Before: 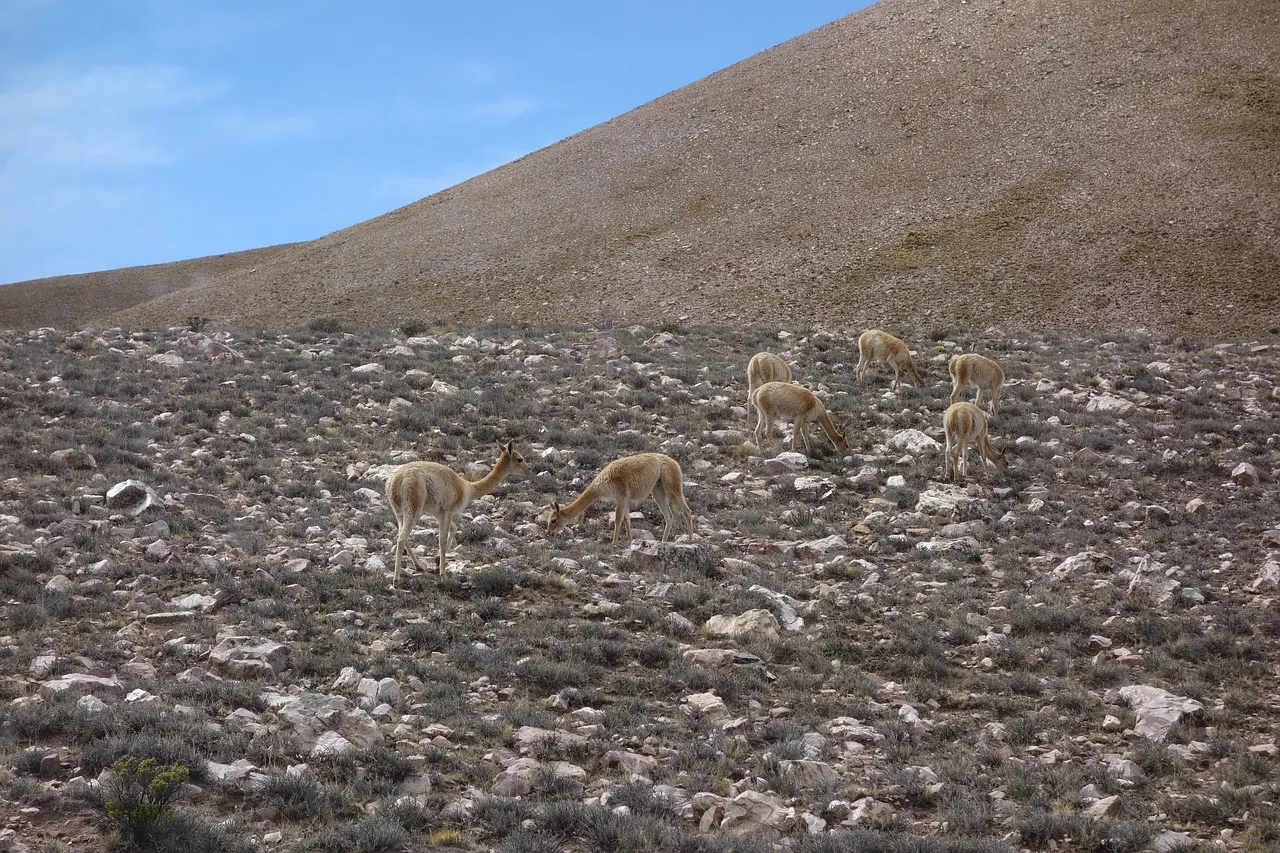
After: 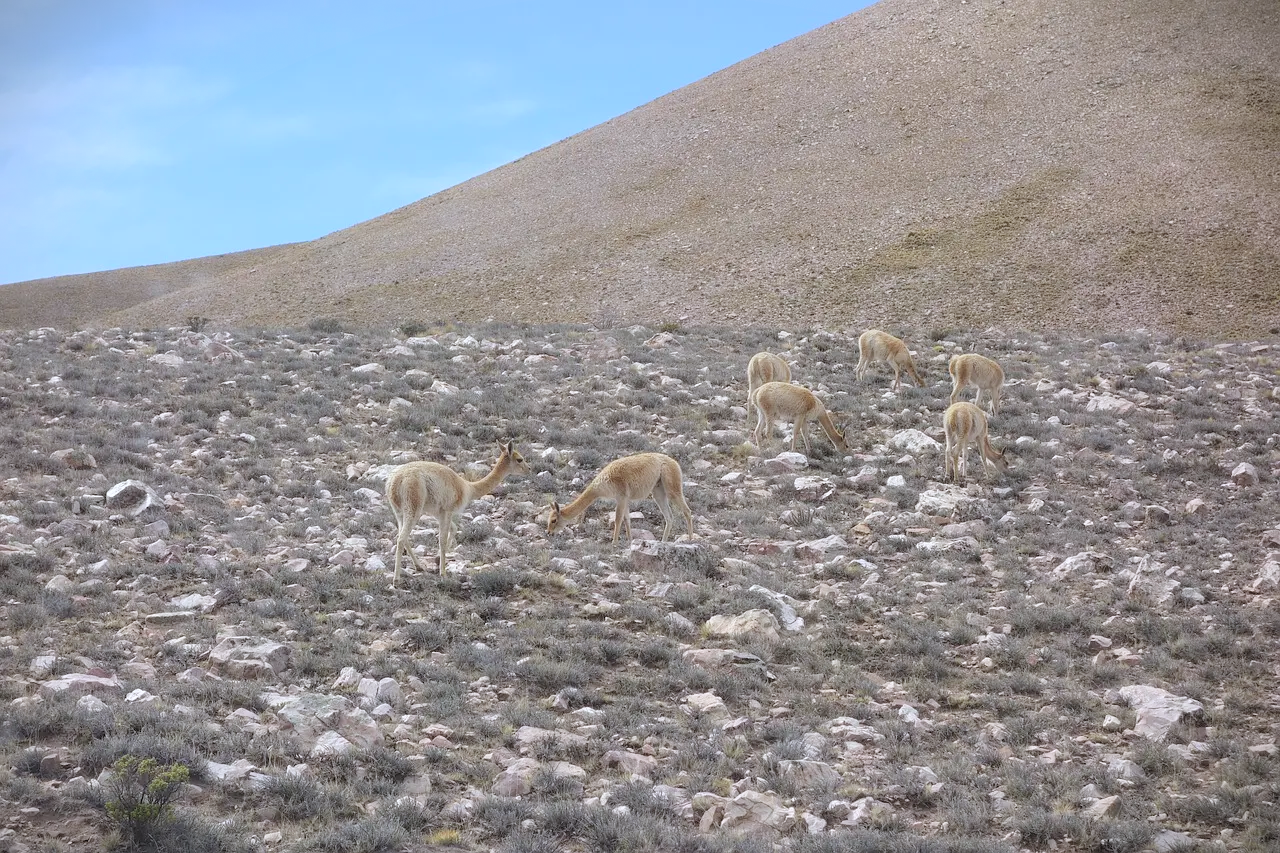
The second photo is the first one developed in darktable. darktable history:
contrast brightness saturation: brightness 0.28
white balance: red 0.974, blue 1.044
vignetting: fall-off start 100%, brightness -0.406, saturation -0.3, width/height ratio 1.324, dithering 8-bit output, unbound false
